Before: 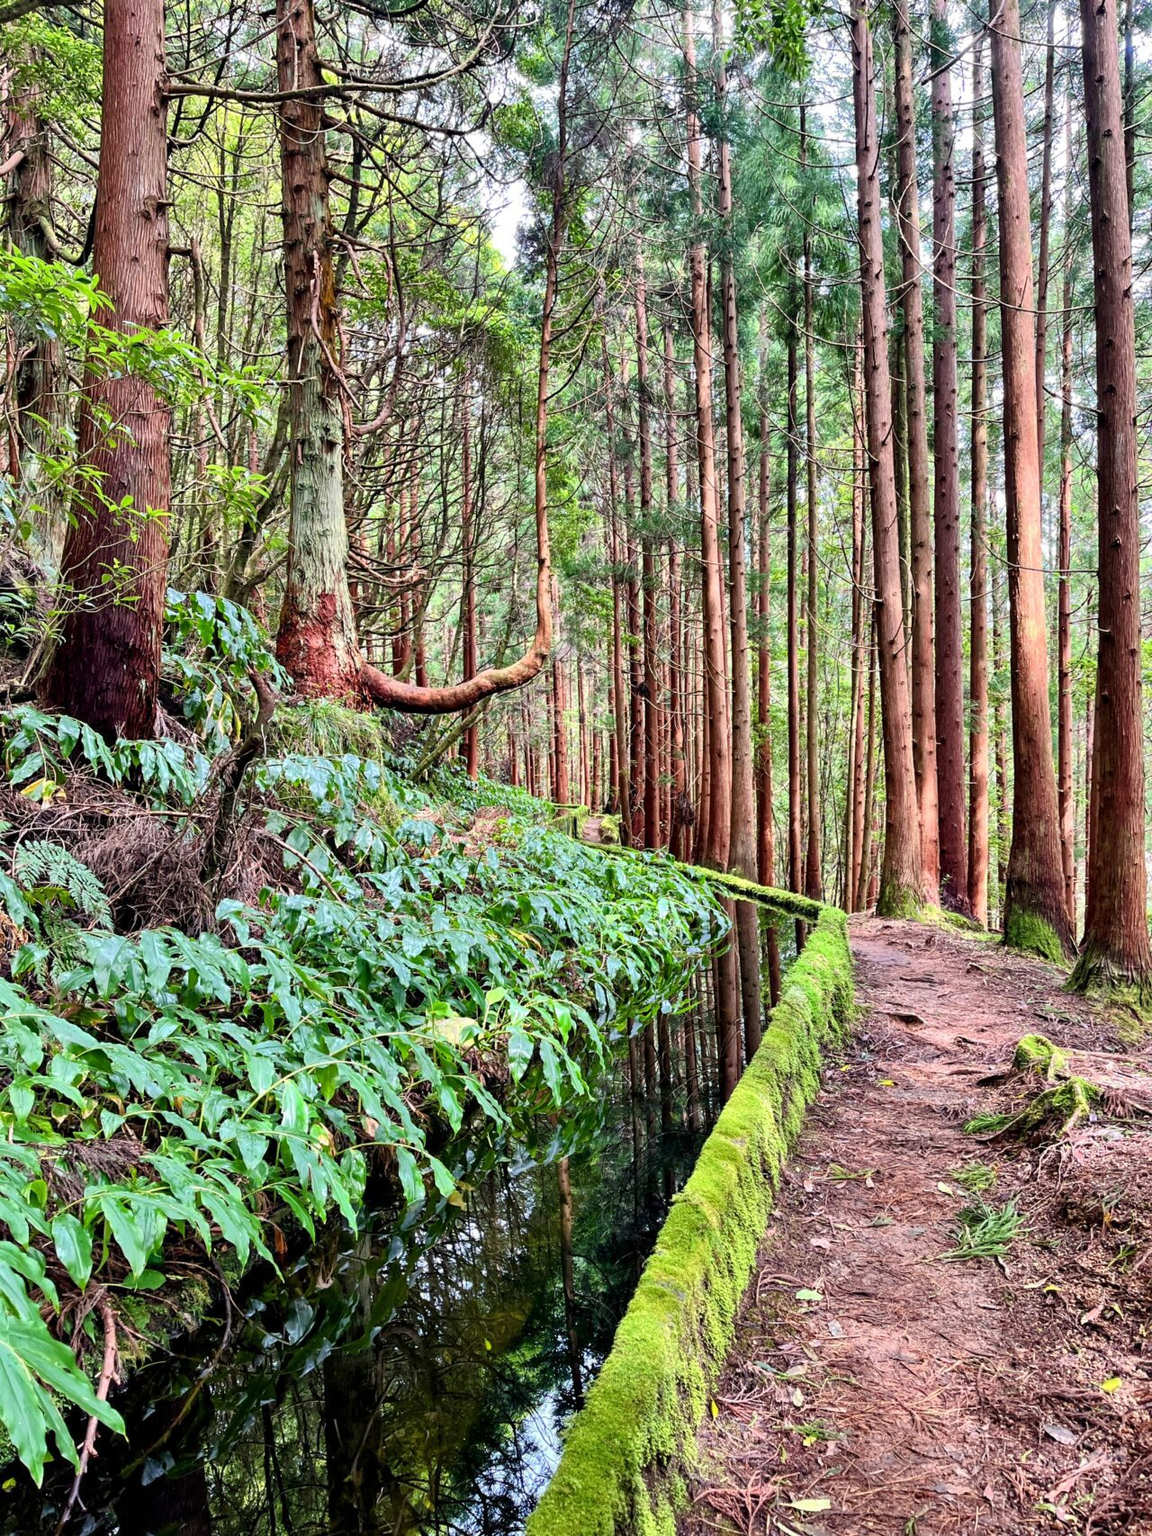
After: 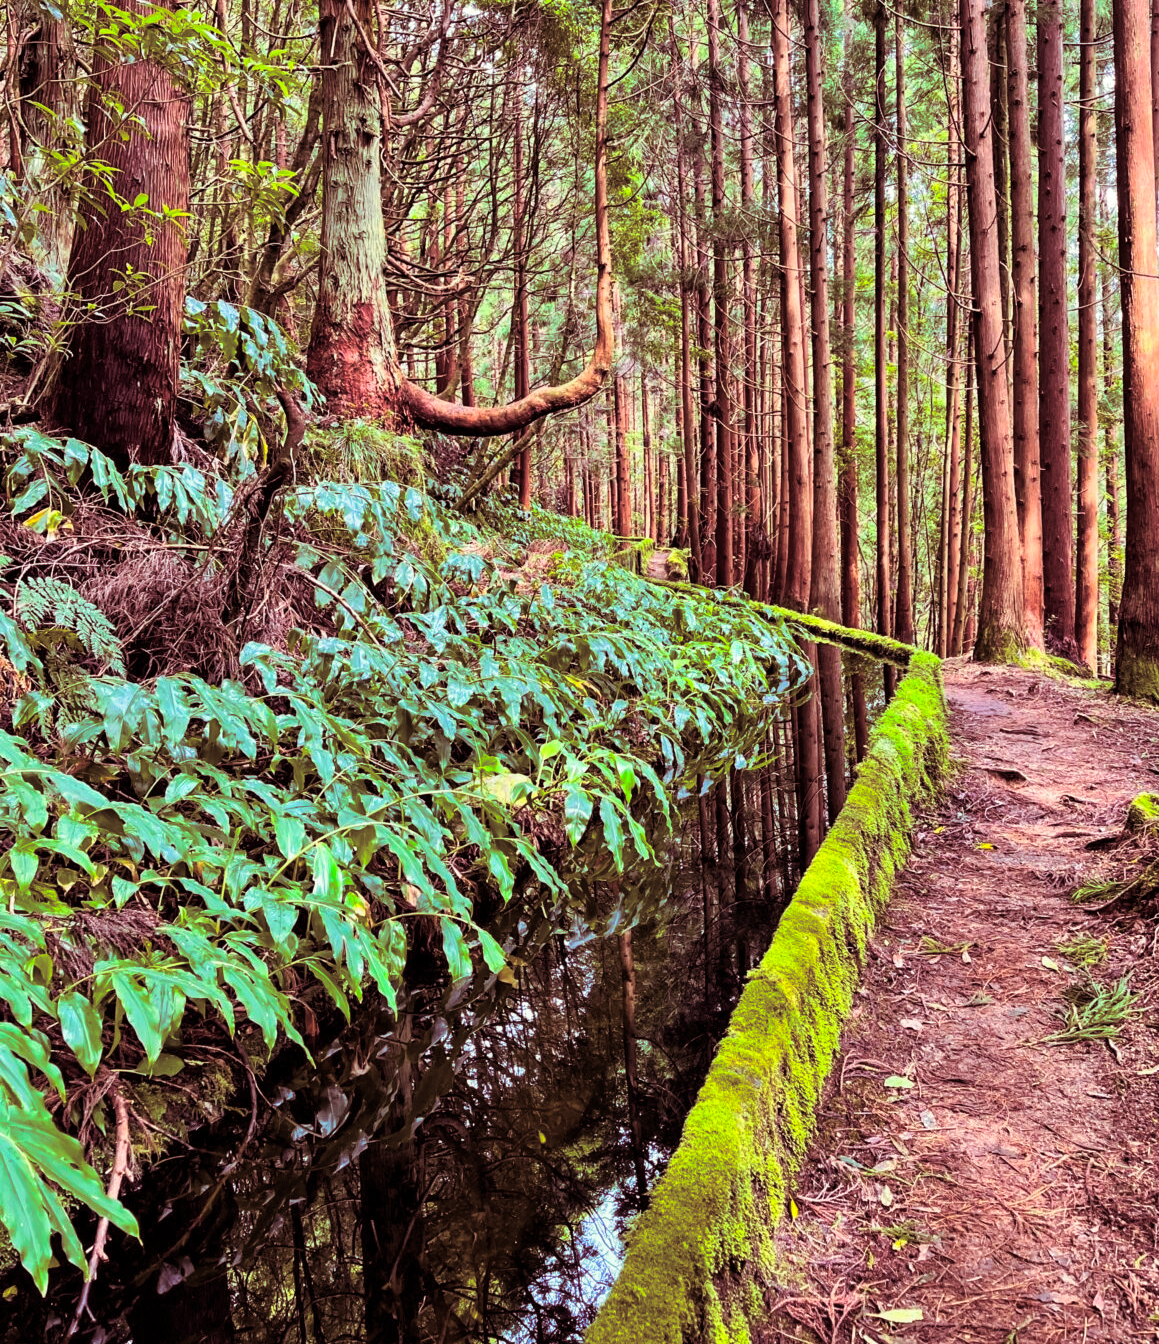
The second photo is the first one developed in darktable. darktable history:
color balance rgb: linear chroma grading › global chroma 13.3%, global vibrance 41.49%
crop: top 20.916%, right 9.437%, bottom 0.316%
split-toning: compress 20%
